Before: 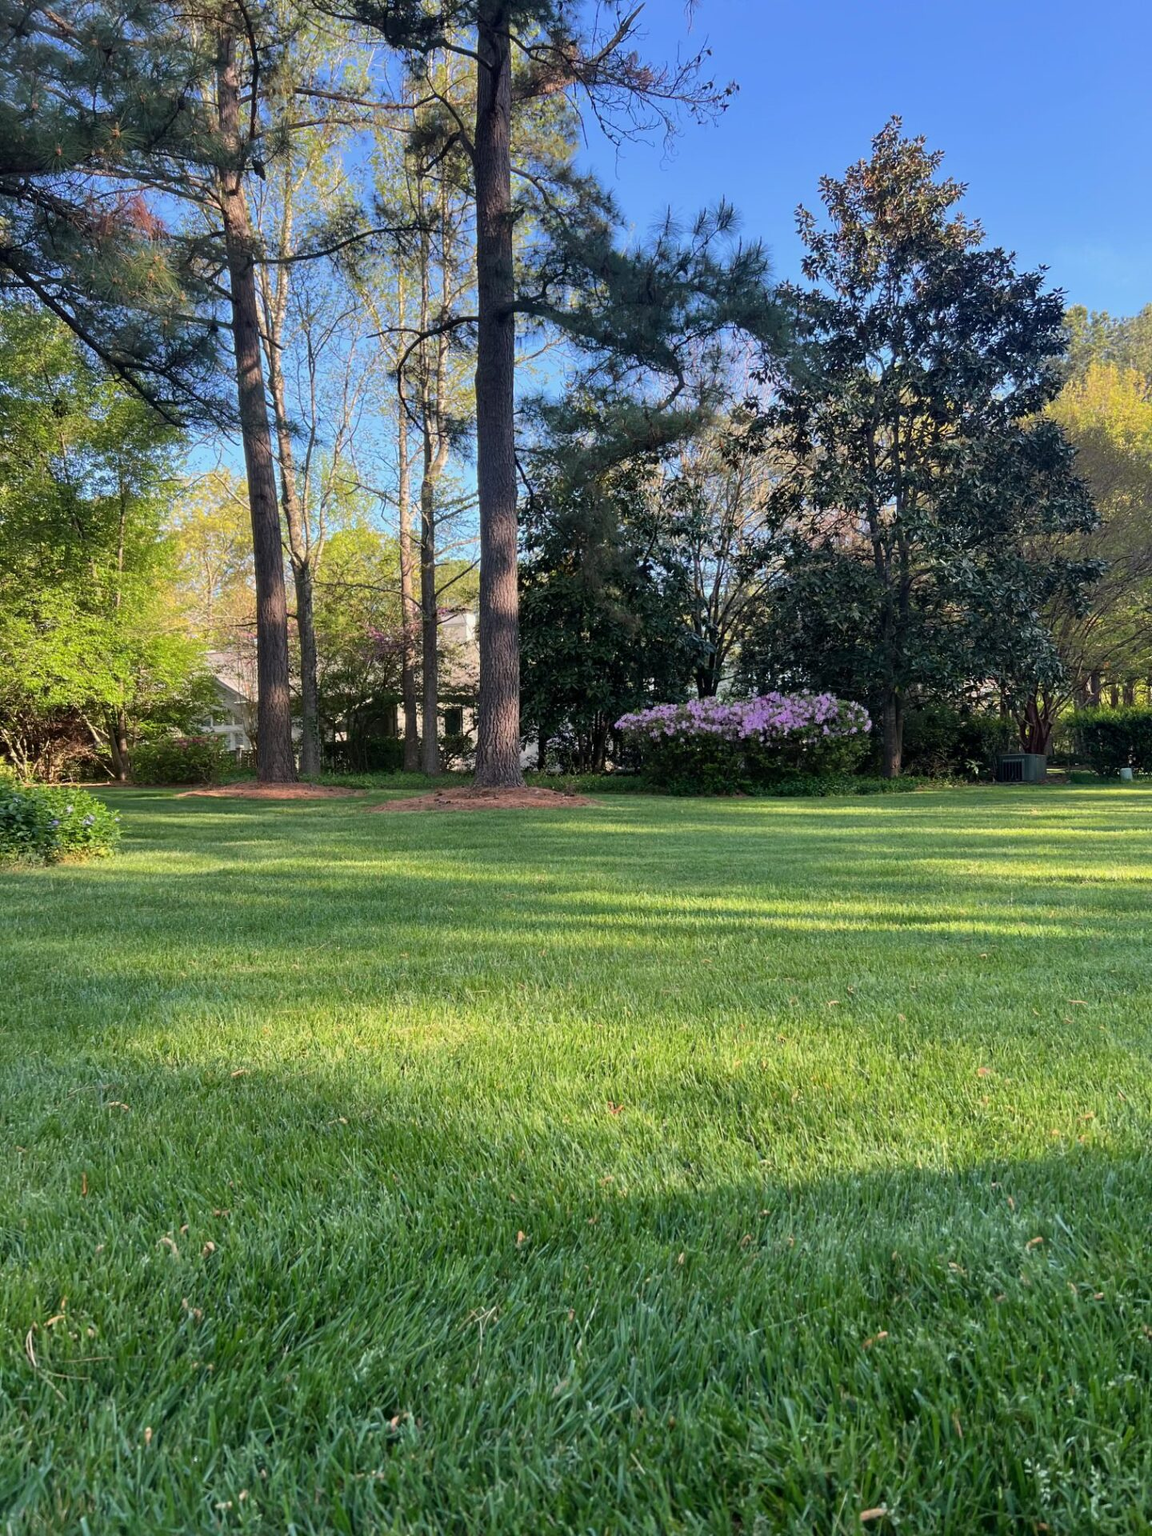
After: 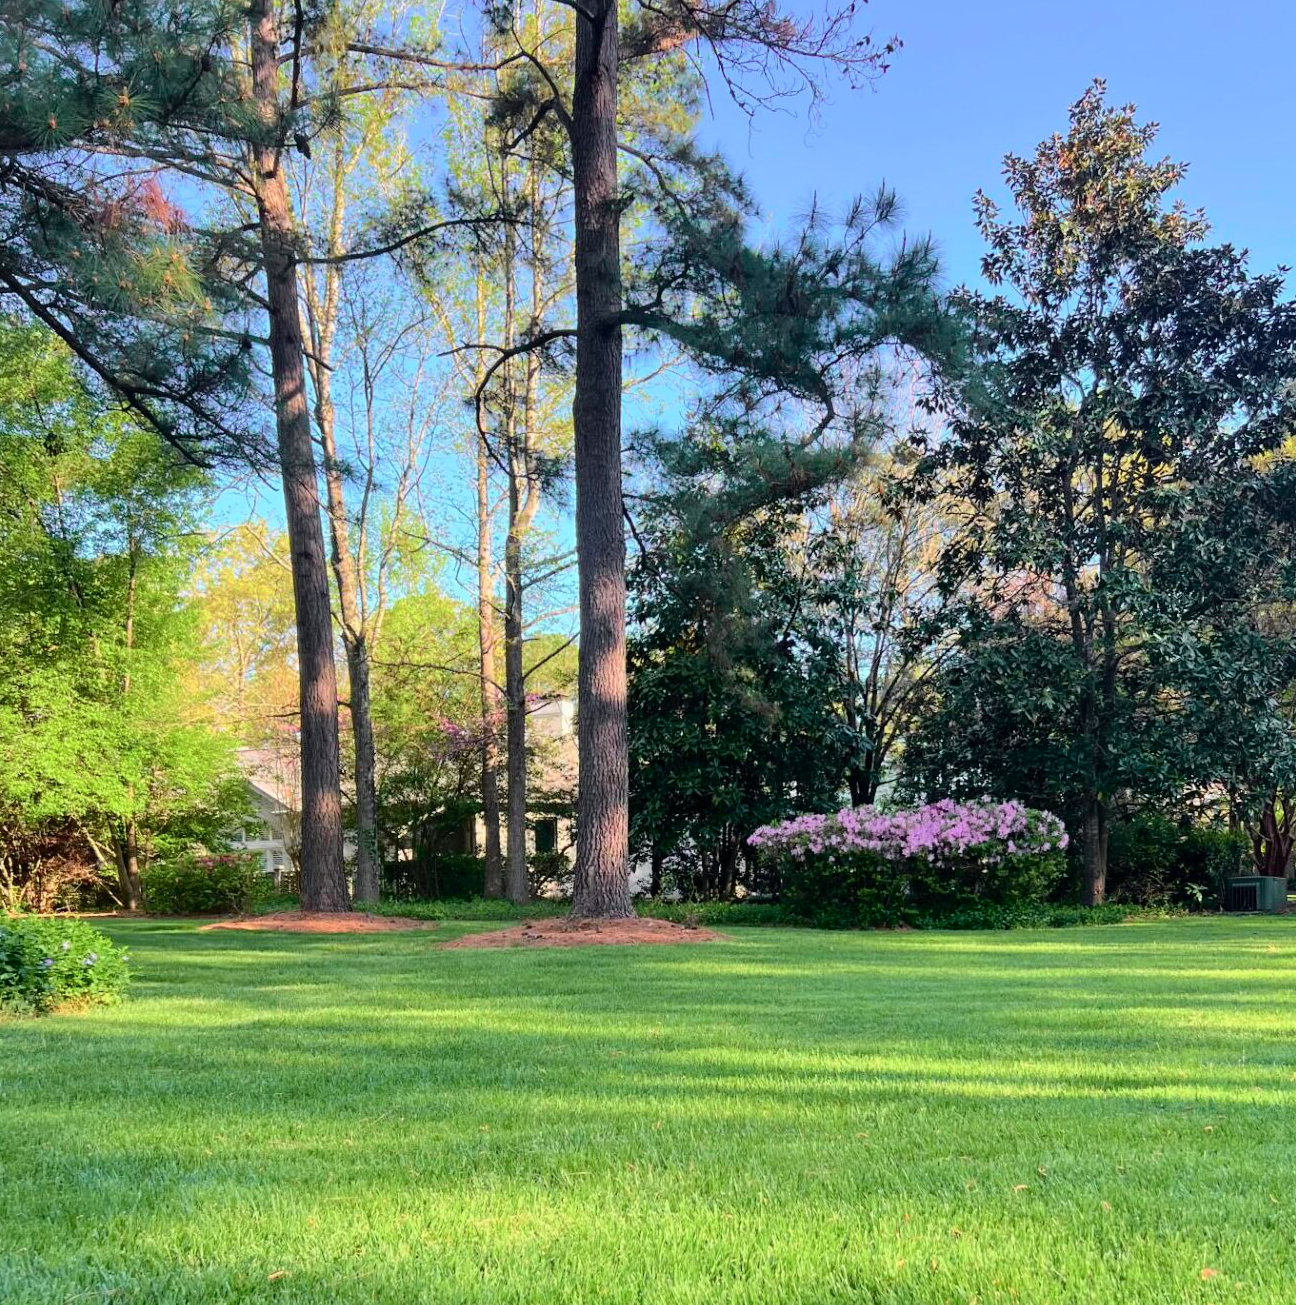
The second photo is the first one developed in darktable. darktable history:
crop: left 1.509%, top 3.452%, right 7.696%, bottom 28.452%
tone curve: curves: ch0 [(0, 0) (0.051, 0.047) (0.102, 0.099) (0.228, 0.275) (0.432, 0.535) (0.695, 0.778) (0.908, 0.946) (1, 1)]; ch1 [(0, 0) (0.339, 0.298) (0.402, 0.363) (0.453, 0.421) (0.483, 0.469) (0.494, 0.493) (0.504, 0.501) (0.527, 0.538) (0.563, 0.595) (0.597, 0.632) (1, 1)]; ch2 [(0, 0) (0.48, 0.48) (0.504, 0.5) (0.539, 0.554) (0.59, 0.63) (0.642, 0.684) (0.824, 0.815) (1, 1)], color space Lab, independent channels, preserve colors none
rotate and perspective: crop left 0, crop top 0
